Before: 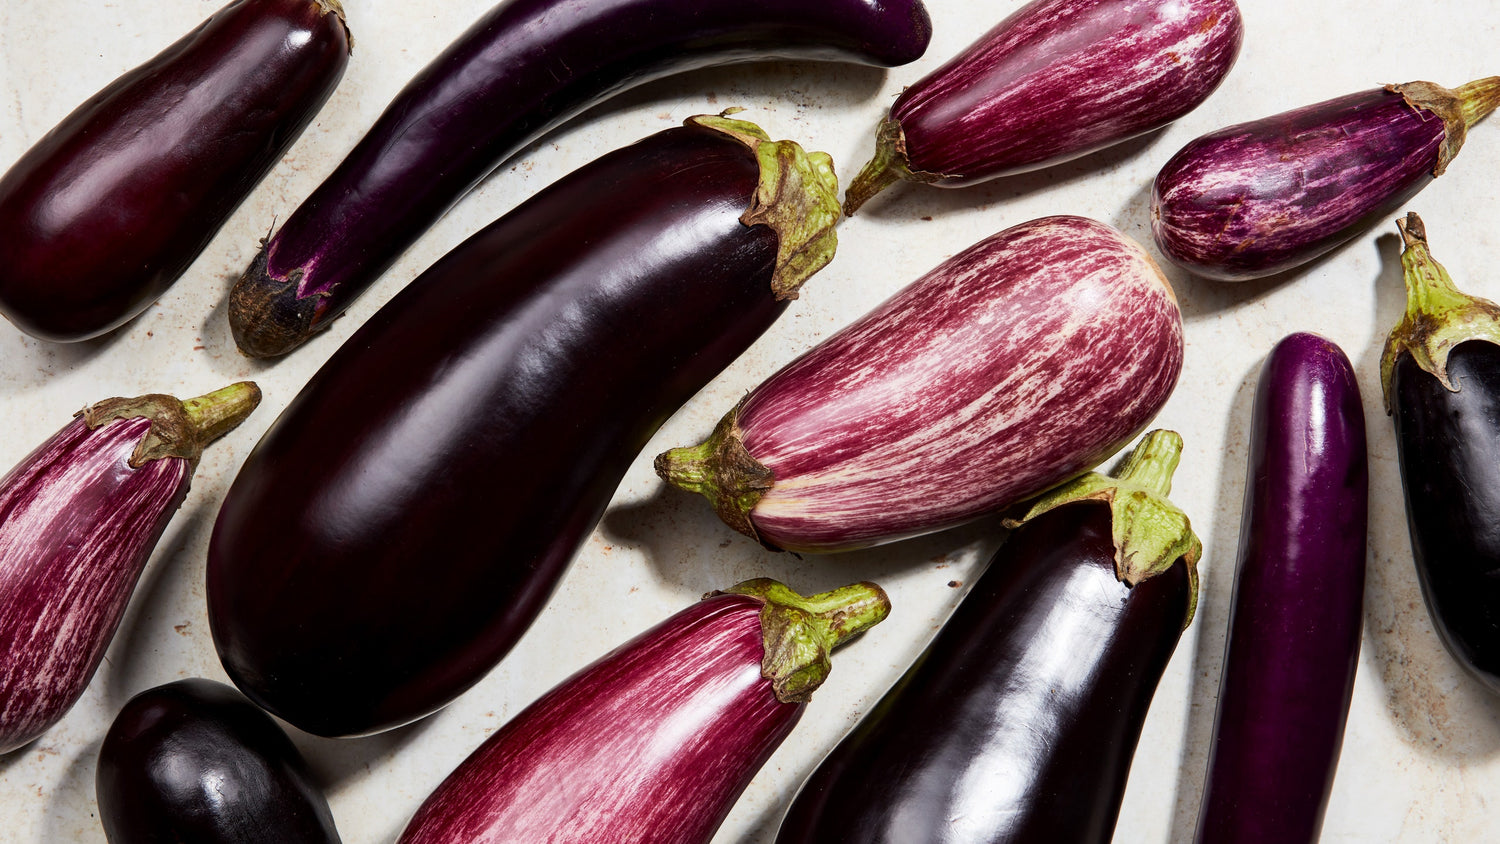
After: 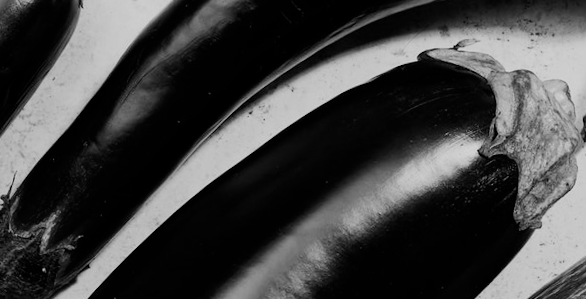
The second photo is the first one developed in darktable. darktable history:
monochrome: a 32, b 64, size 2.3
rotate and perspective: rotation -3°, crop left 0.031, crop right 0.968, crop top 0.07, crop bottom 0.93
filmic rgb: hardness 4.17
crop: left 15.452%, top 5.459%, right 43.956%, bottom 56.62%
